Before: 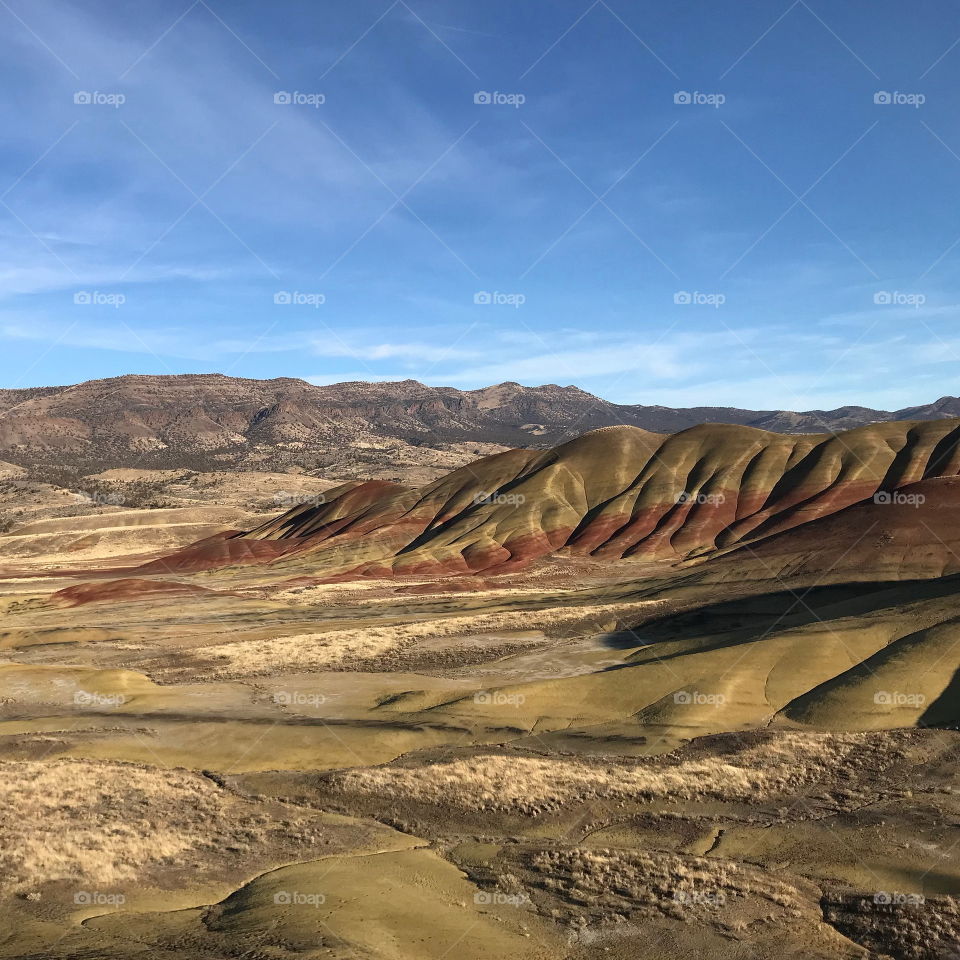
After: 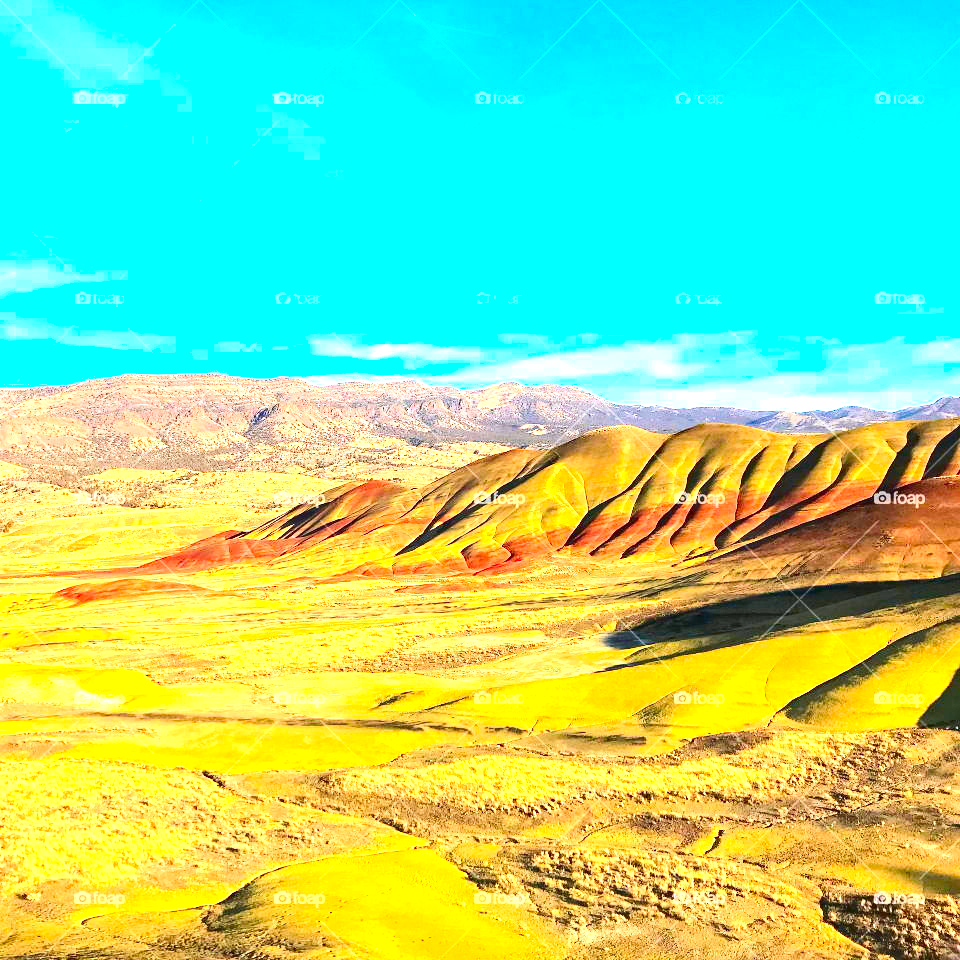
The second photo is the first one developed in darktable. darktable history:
exposure: exposure 2.244 EV, compensate highlight preservation false
contrast brightness saturation: contrast 0.258, brightness 0.024, saturation 0.874
haze removal: on, module defaults
